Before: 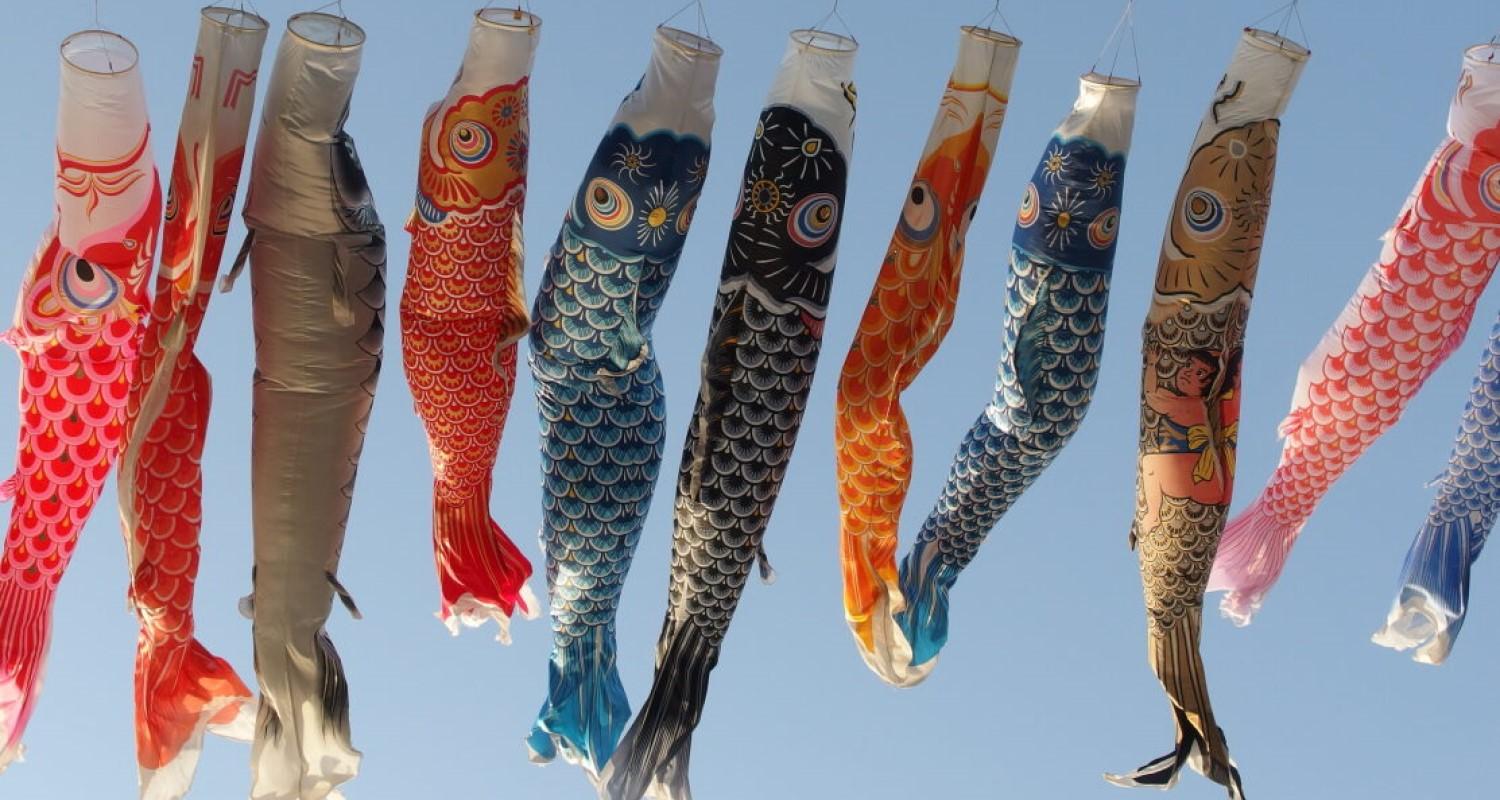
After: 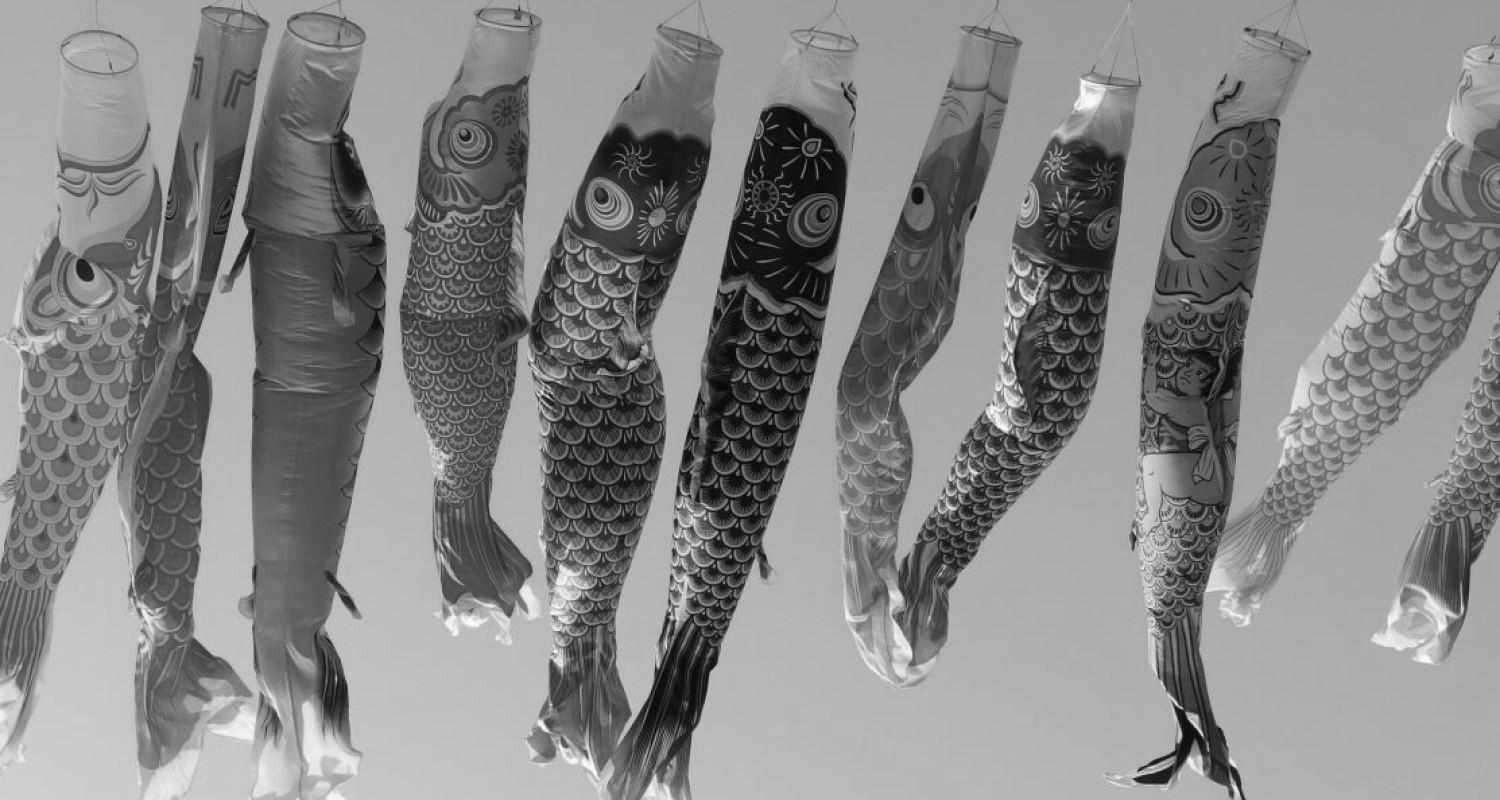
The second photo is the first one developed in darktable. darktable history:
white balance: red 0.925, blue 1.046
monochrome: on, module defaults
